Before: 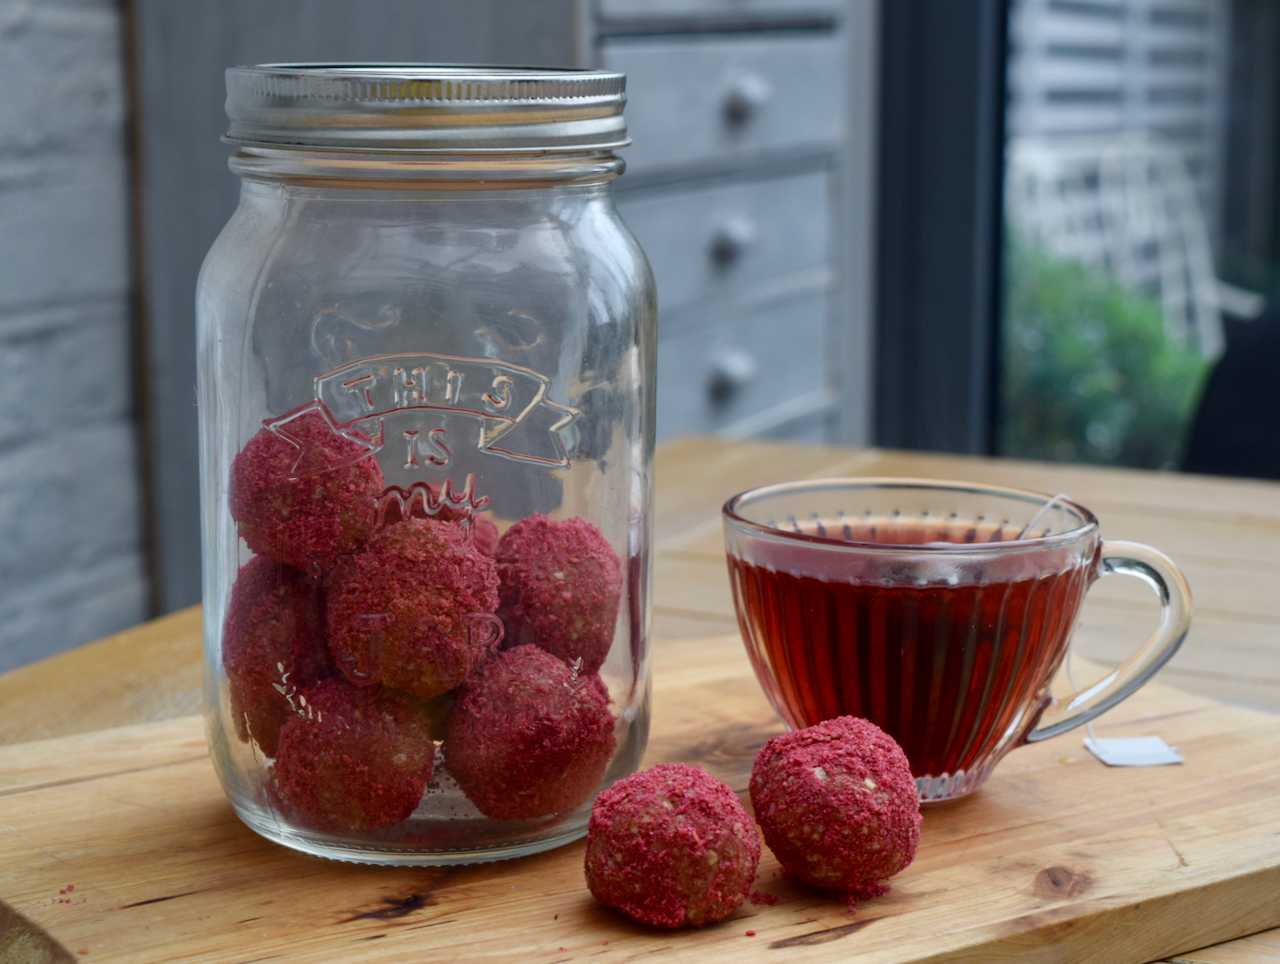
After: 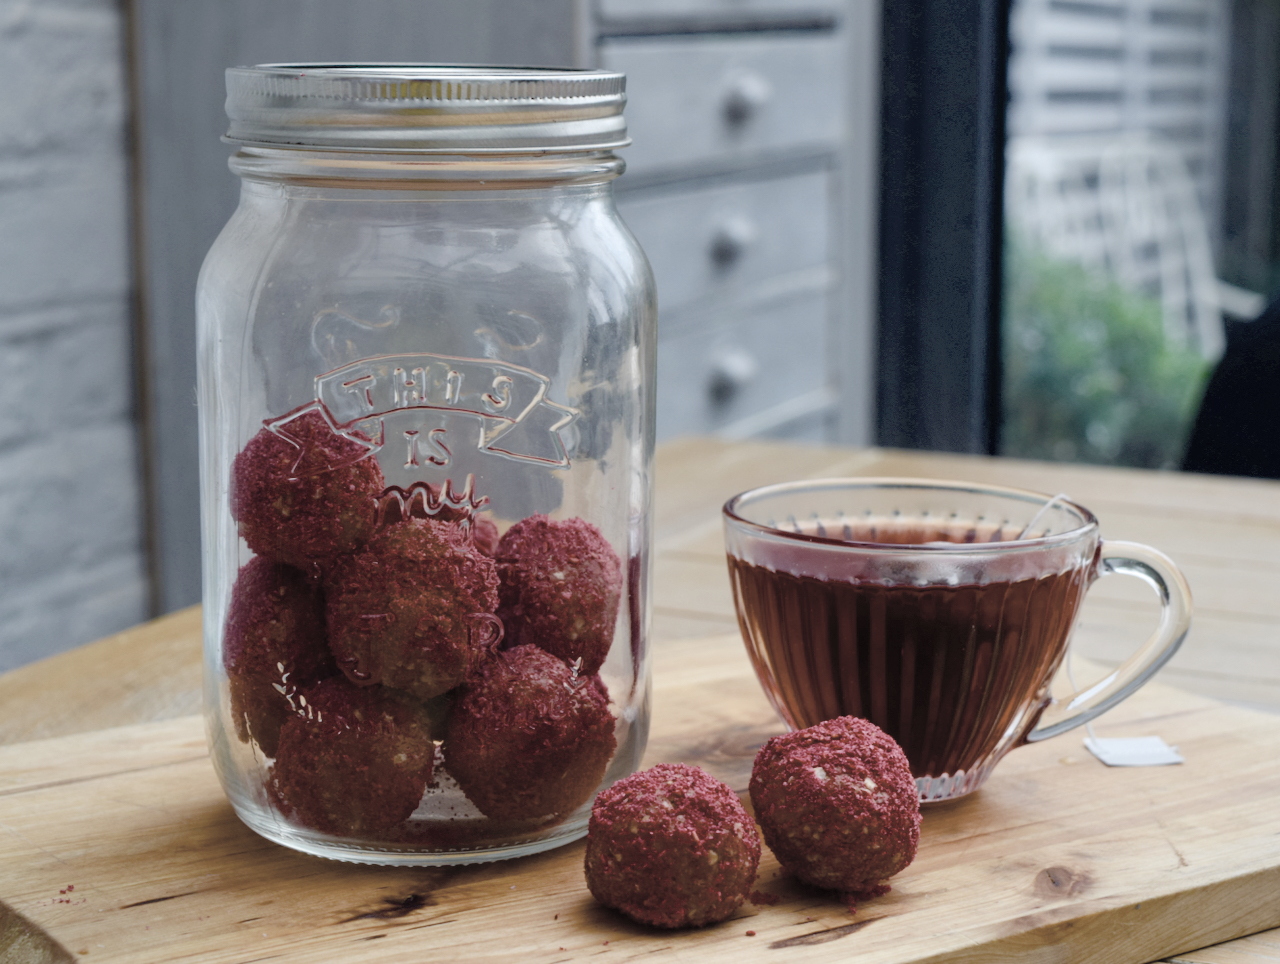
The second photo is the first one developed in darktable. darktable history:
color balance rgb: shadows lift › chroma 1.741%, shadows lift › hue 265.03°, linear chroma grading › global chroma 9.329%, perceptual saturation grading › global saturation 20%, perceptual saturation grading › highlights -24.814%, perceptual saturation grading › shadows 24.649%, saturation formula JzAzBz (2021)
contrast brightness saturation: brightness 0.185, saturation -0.492
